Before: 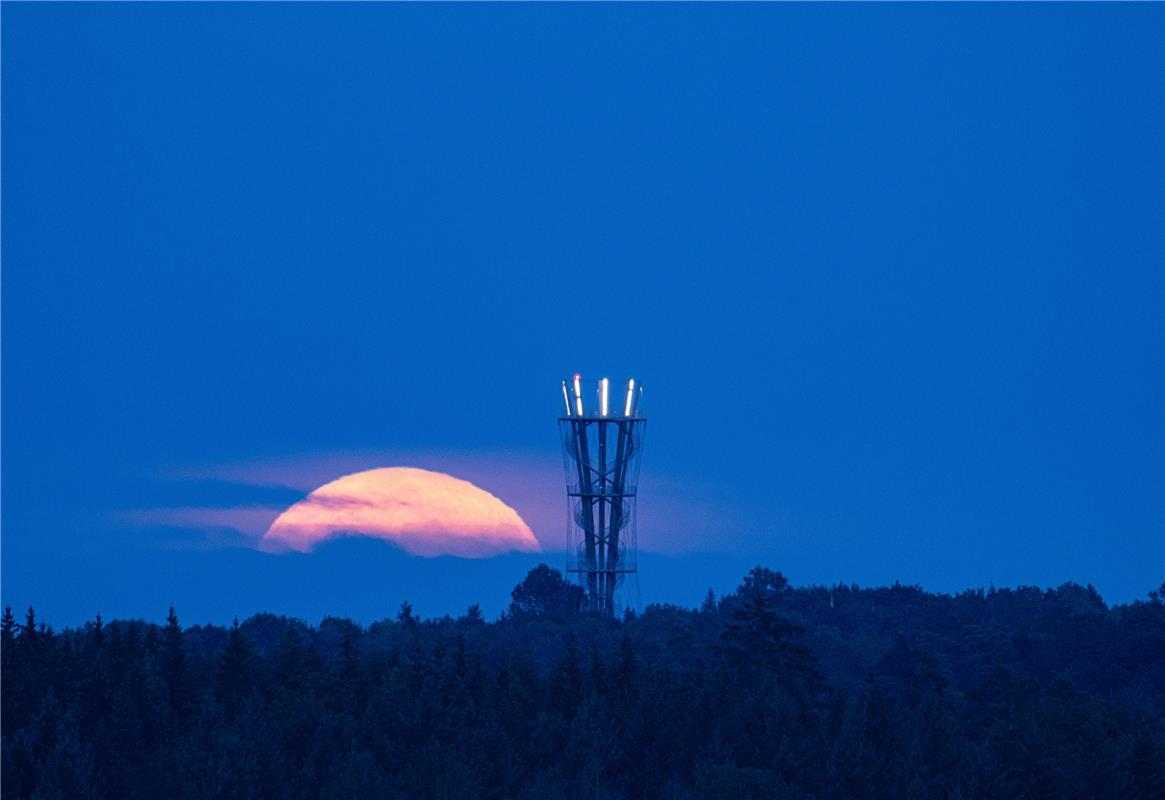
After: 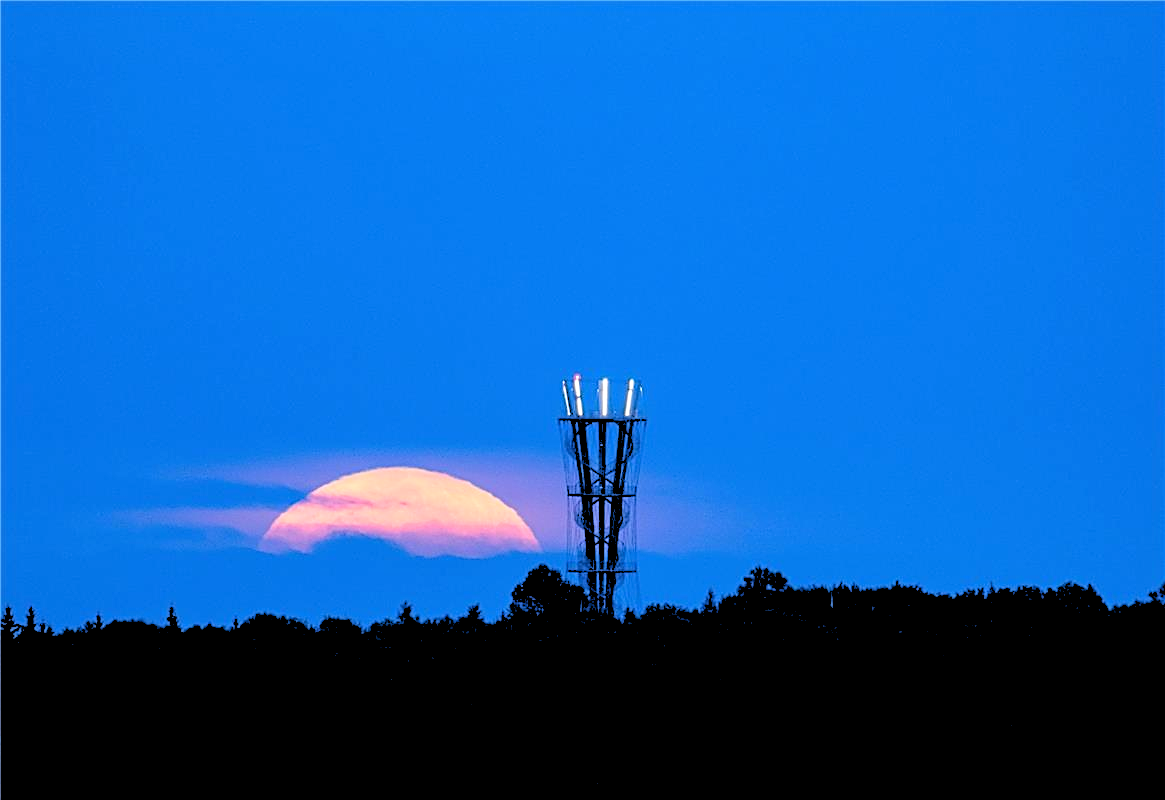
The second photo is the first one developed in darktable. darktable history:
tone equalizer: on, module defaults
rgb levels: levels [[0.027, 0.429, 0.996], [0, 0.5, 1], [0, 0.5, 1]]
sharpen: on, module defaults
